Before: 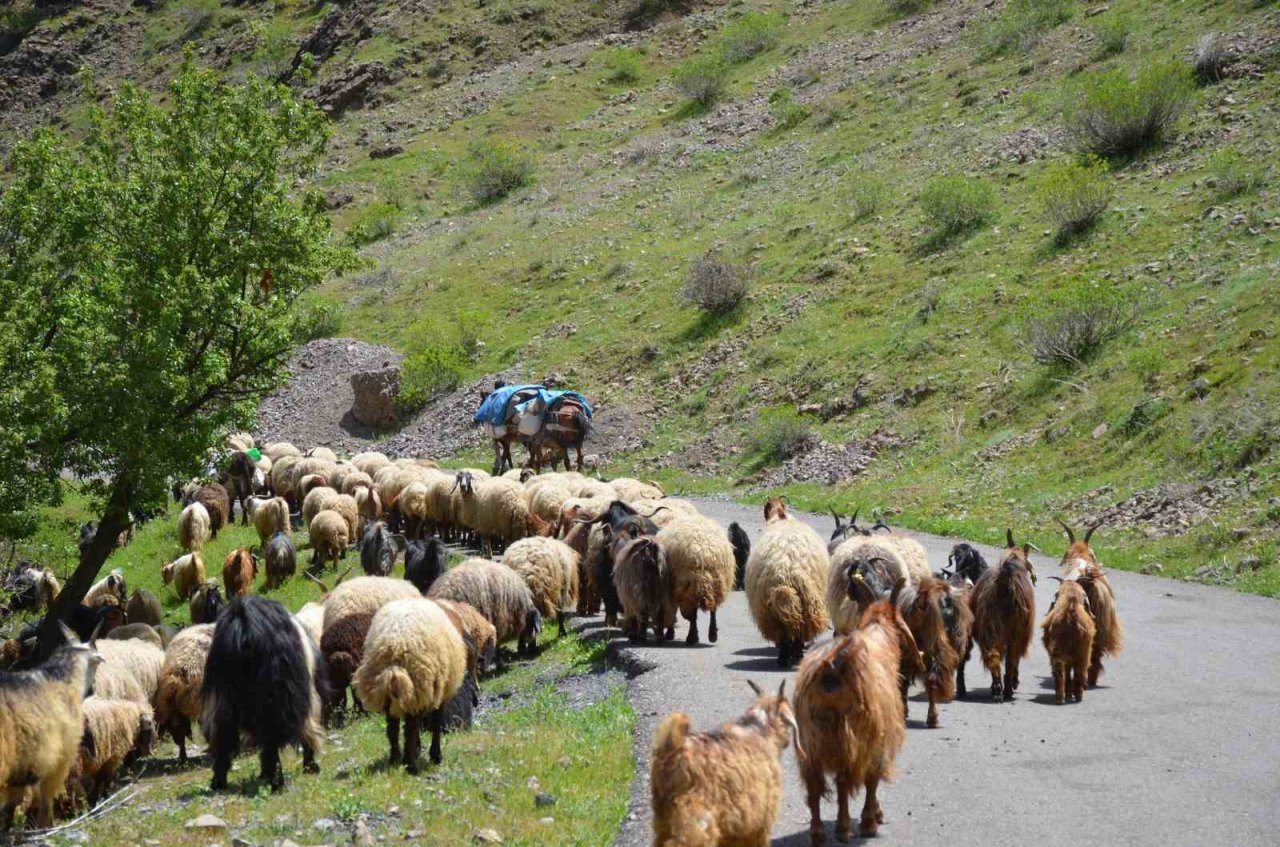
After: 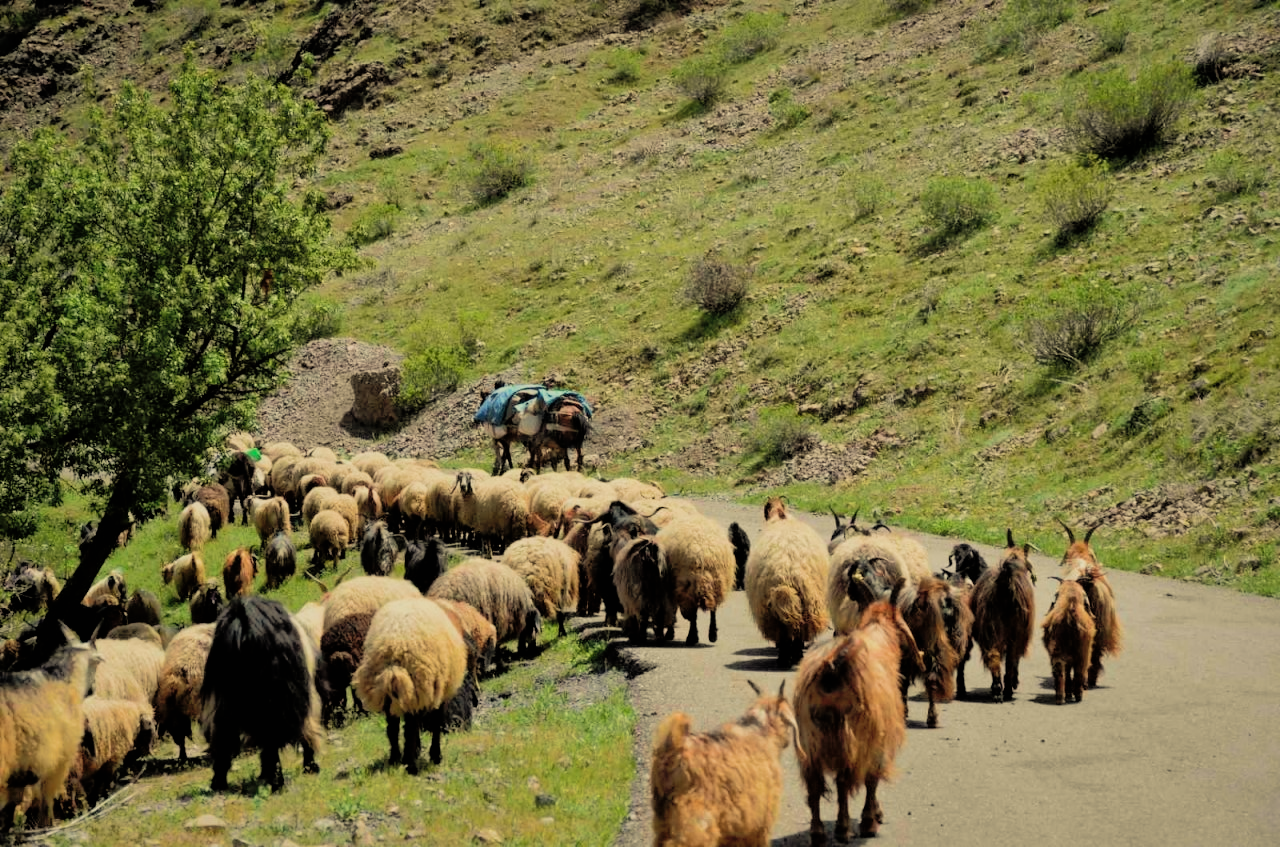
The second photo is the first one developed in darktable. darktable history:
white balance: red 1.08, blue 0.791
filmic rgb: black relative exposure -5 EV, hardness 2.88, contrast 1.4, highlights saturation mix -30%
shadows and highlights: shadows 60, highlights -60
